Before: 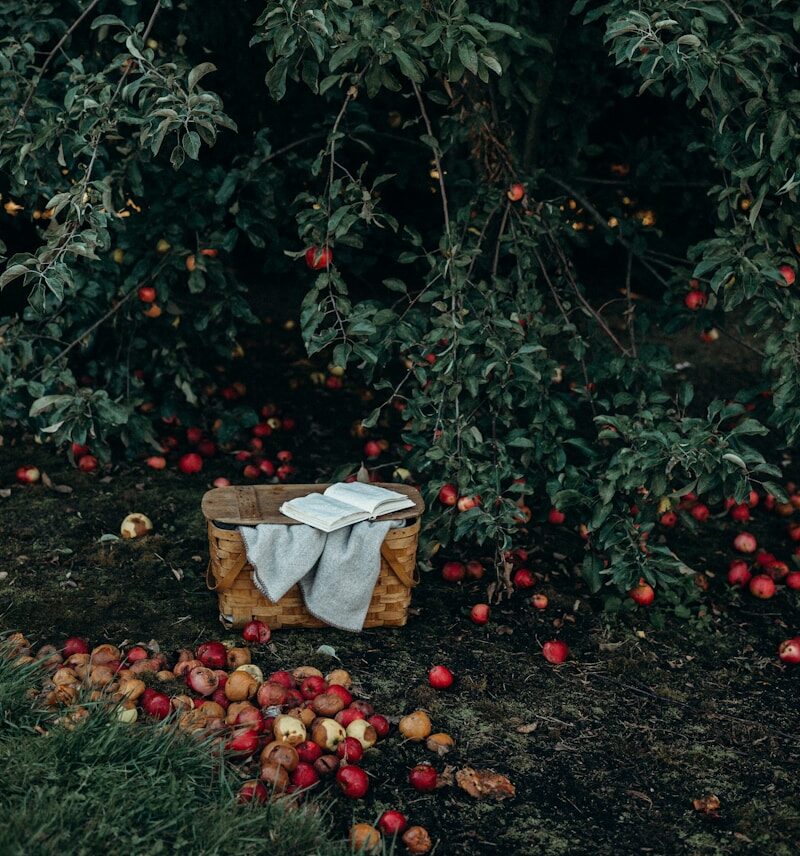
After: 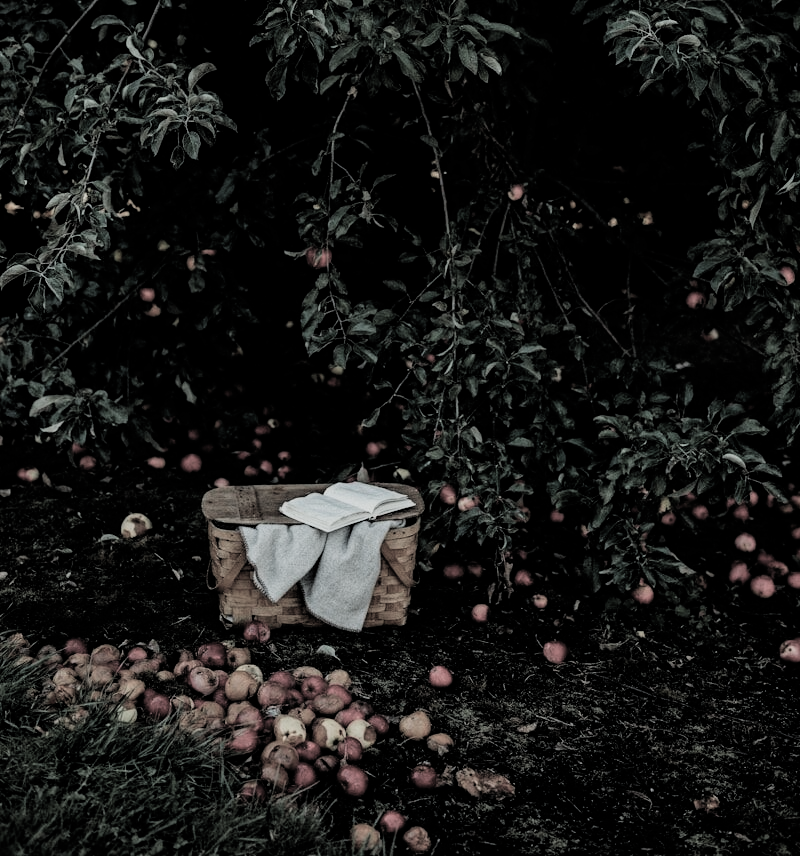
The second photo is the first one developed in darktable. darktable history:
filmic rgb: black relative exposure -5 EV, white relative exposure 3.97 EV, threshold 2.94 EV, hardness 2.87, contrast 1.2, highlights saturation mix -29.16%, color science v4 (2020), enable highlight reconstruction true
